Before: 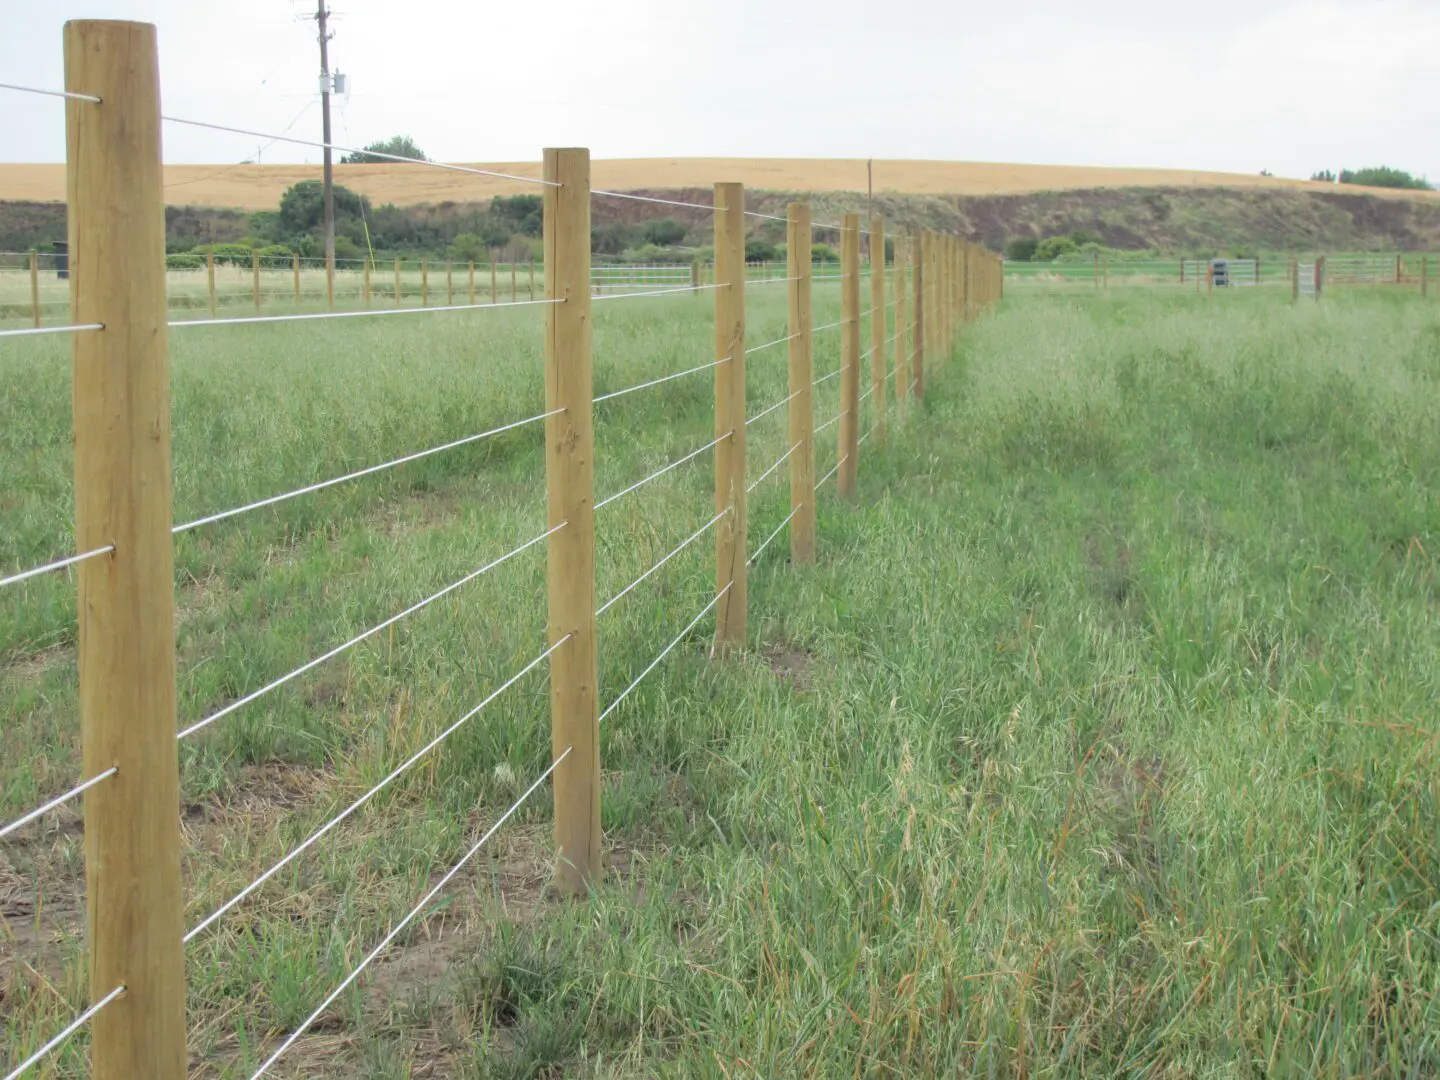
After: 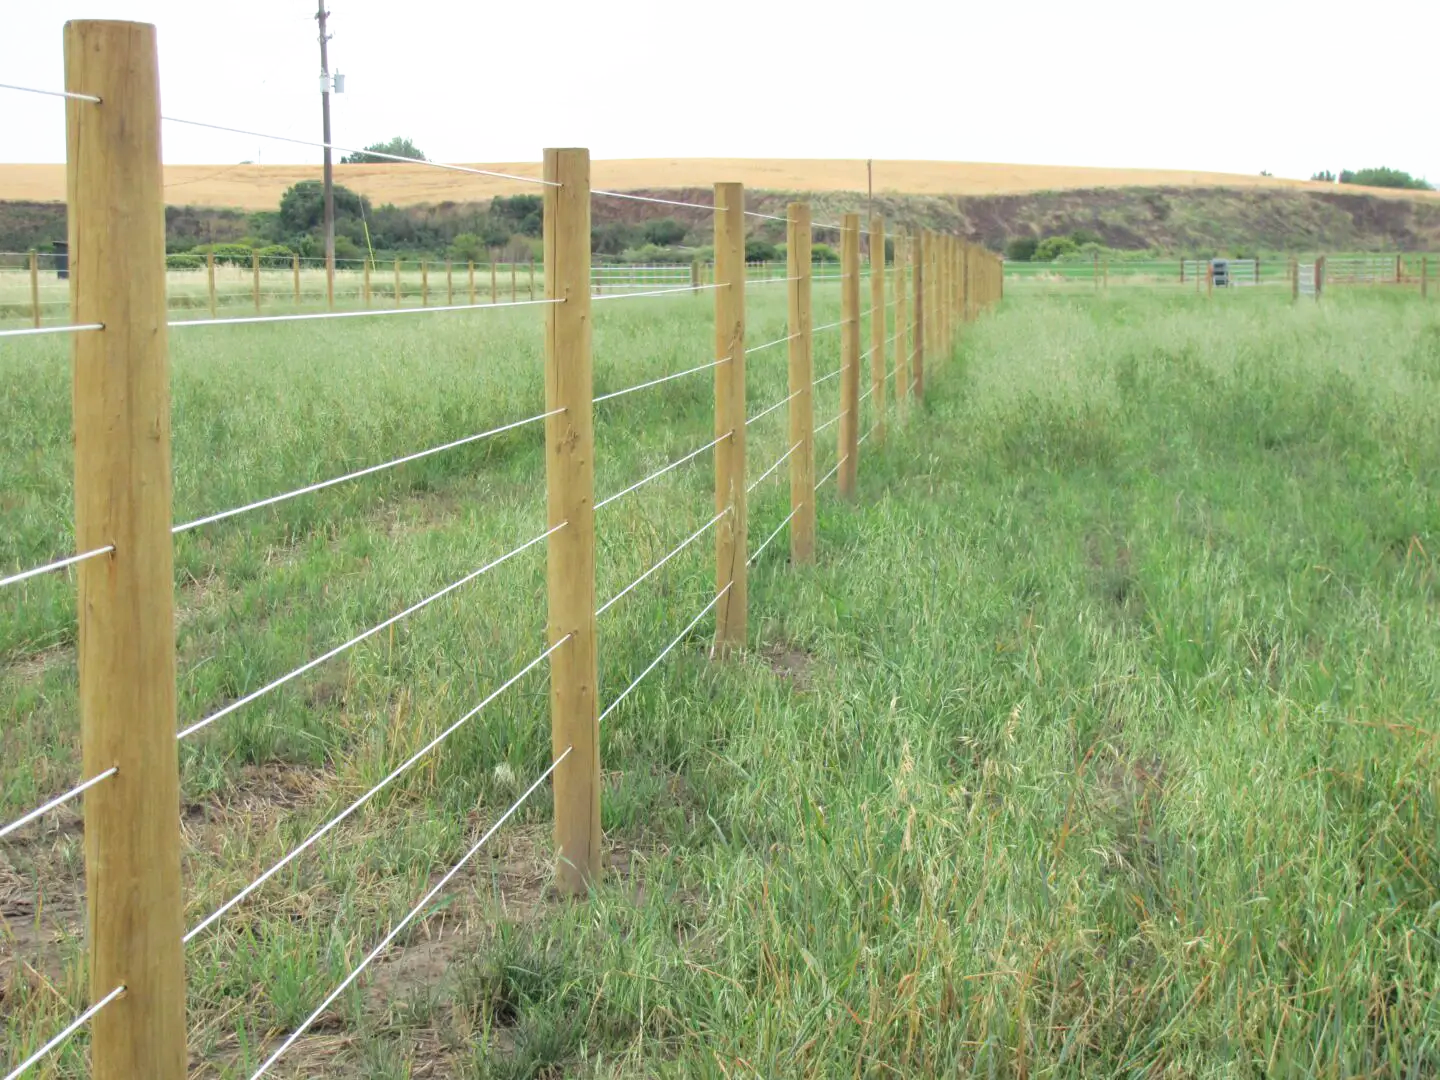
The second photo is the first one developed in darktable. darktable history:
tone curve: curves: ch0 [(0, 0) (0.003, 0.002) (0.011, 0.009) (0.025, 0.02) (0.044, 0.036) (0.069, 0.057) (0.1, 0.081) (0.136, 0.115) (0.177, 0.153) (0.224, 0.202) (0.277, 0.264) (0.335, 0.333) (0.399, 0.409) (0.468, 0.491) (0.543, 0.58) (0.623, 0.675) (0.709, 0.777) (0.801, 0.88) (0.898, 0.98) (1, 1)], preserve colors none
